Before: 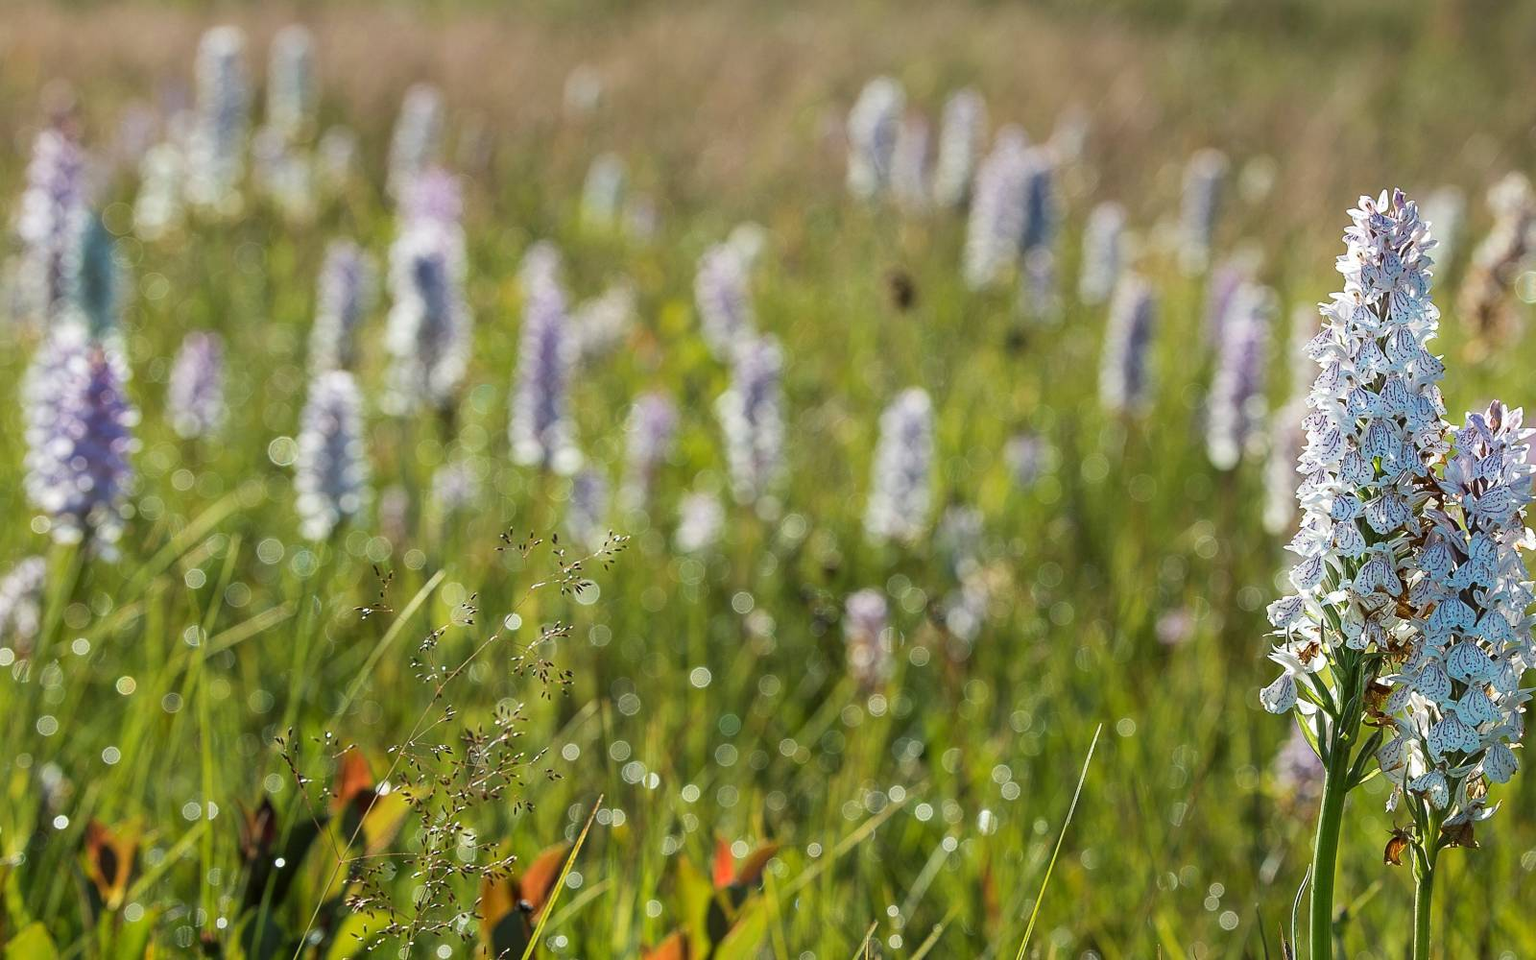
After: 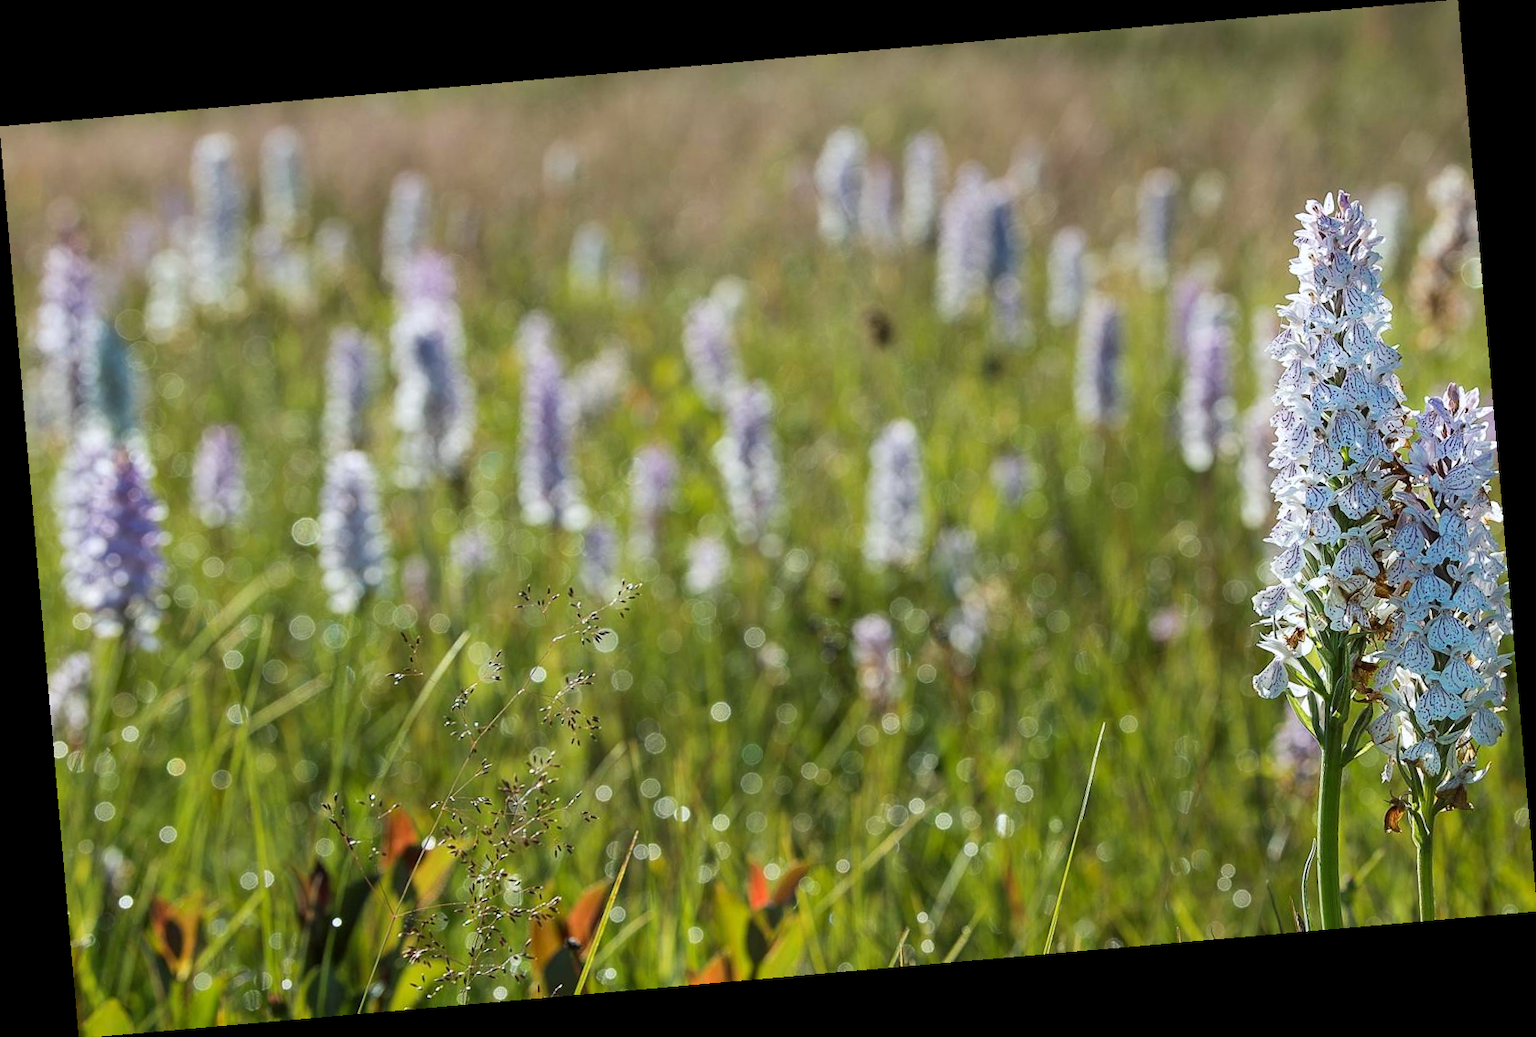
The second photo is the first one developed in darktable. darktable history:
white balance: red 0.983, blue 1.036
rotate and perspective: rotation -4.98°, automatic cropping off
